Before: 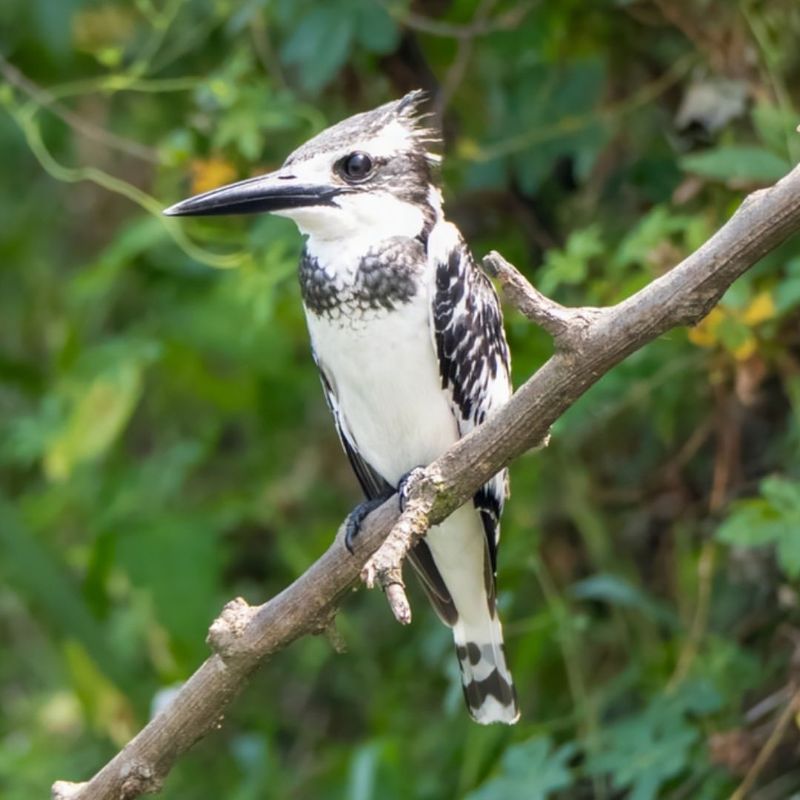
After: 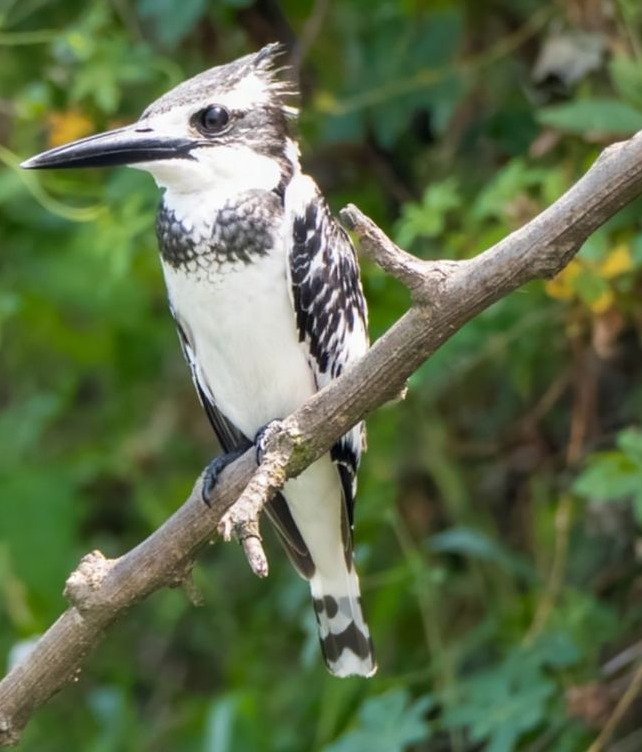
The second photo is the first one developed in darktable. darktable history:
crop and rotate: left 17.895%, top 5.878%, right 1.785%
